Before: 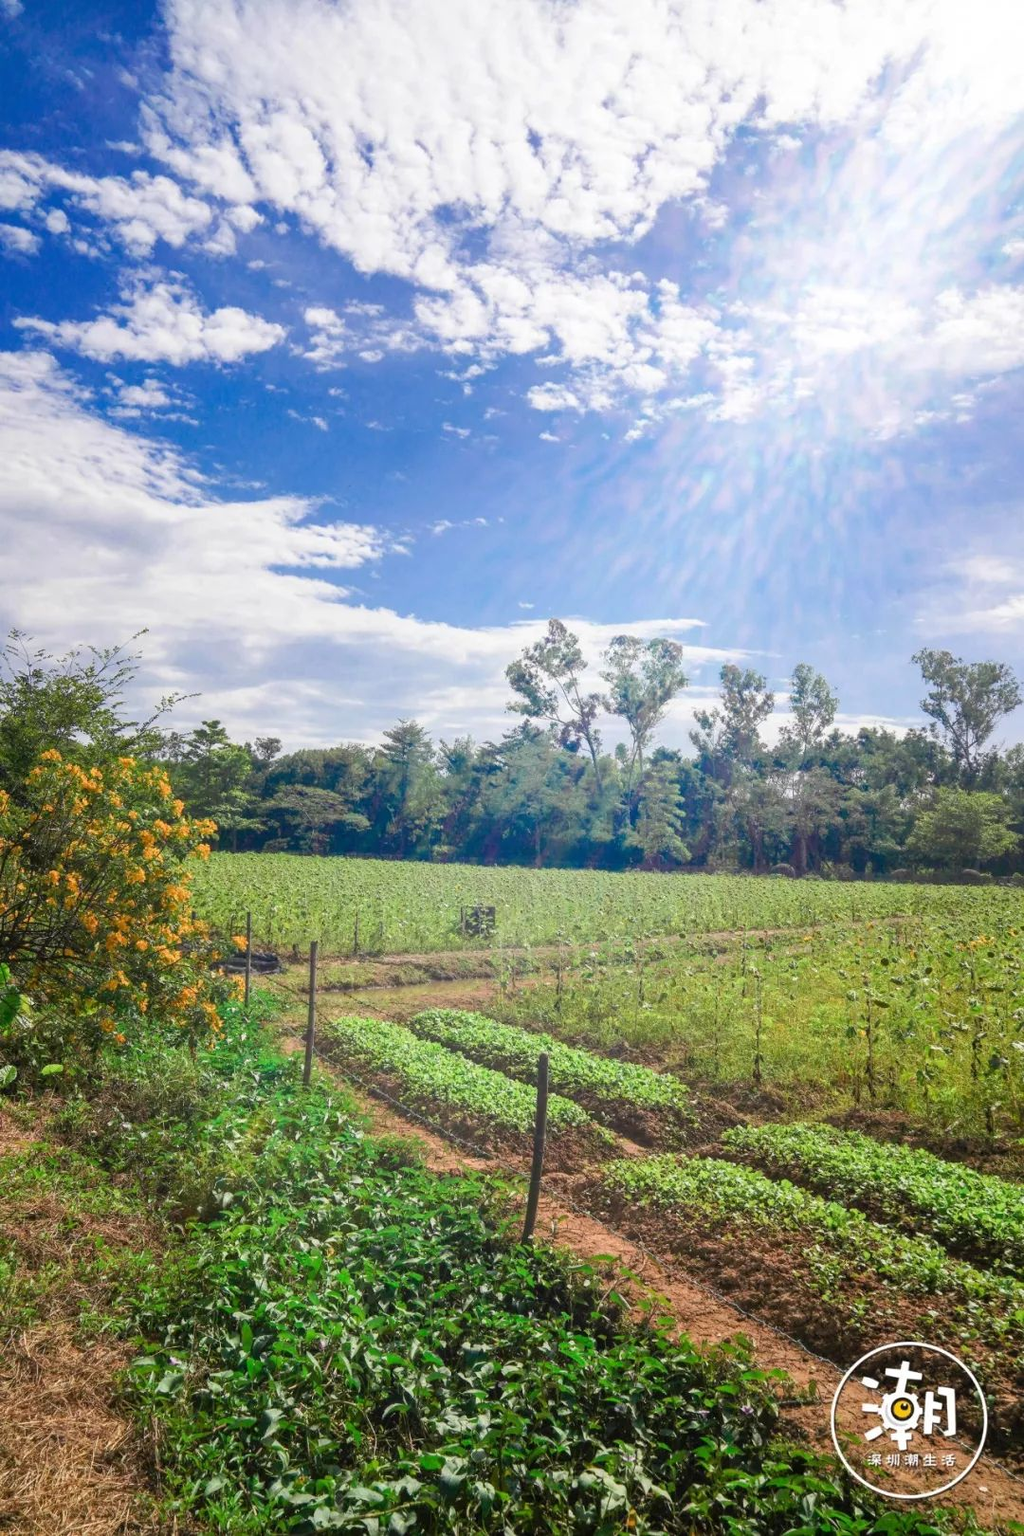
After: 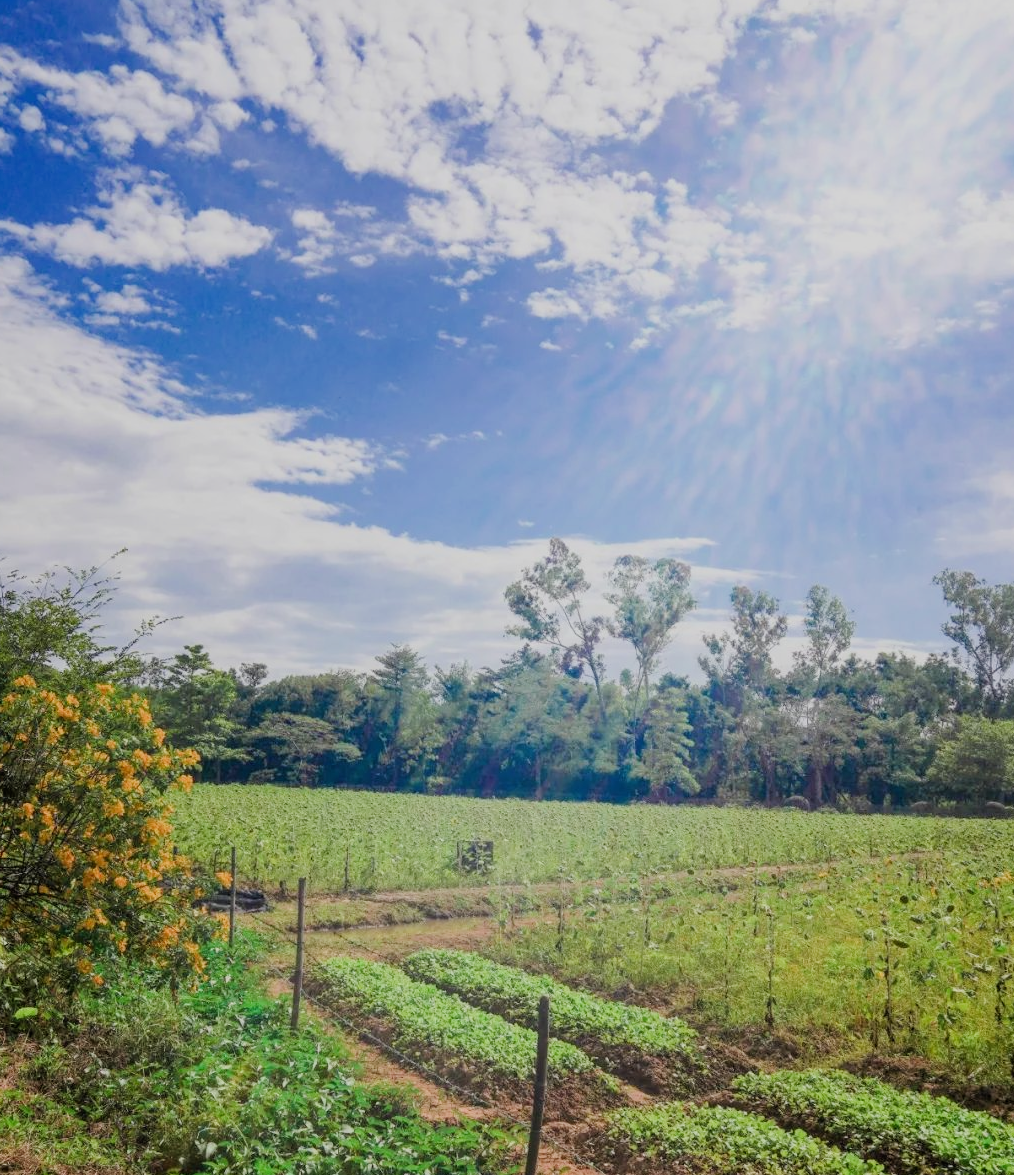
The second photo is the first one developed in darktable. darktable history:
crop: left 2.726%, top 7.126%, right 3.333%, bottom 20.318%
filmic rgb: black relative exposure -7.65 EV, white relative exposure 4.56 EV, hardness 3.61
